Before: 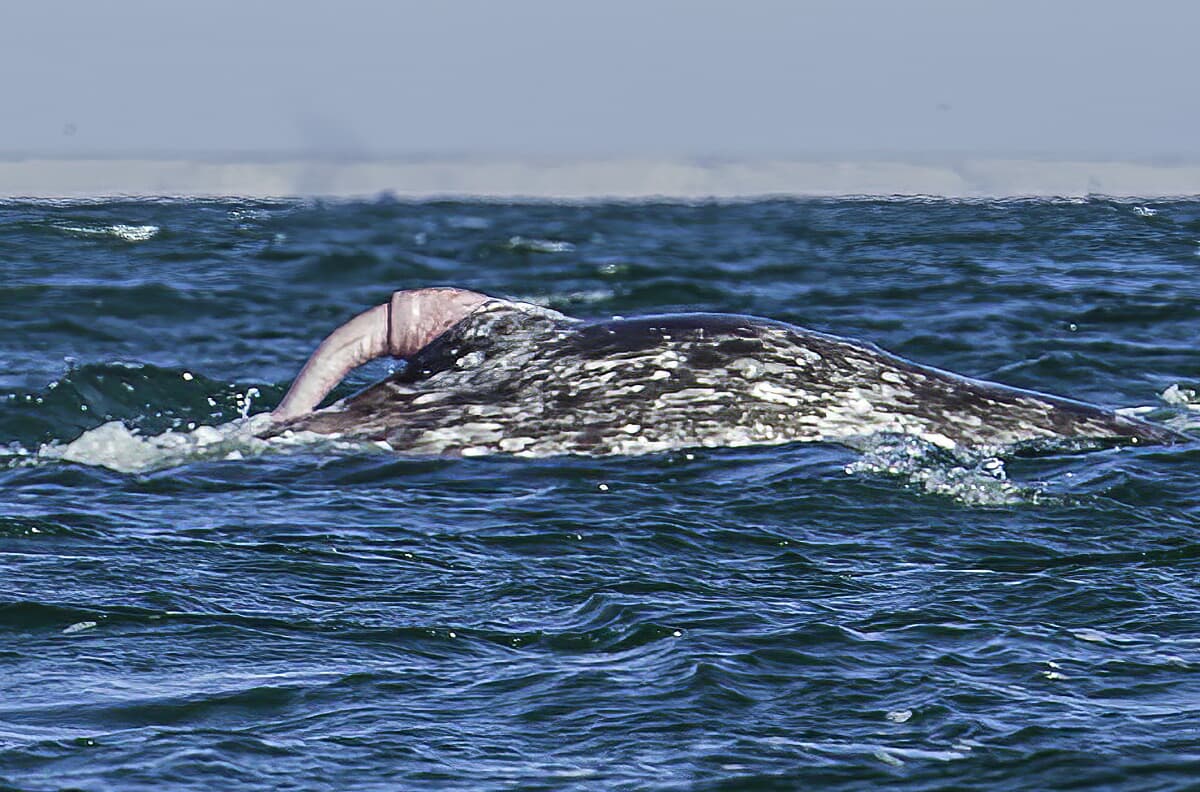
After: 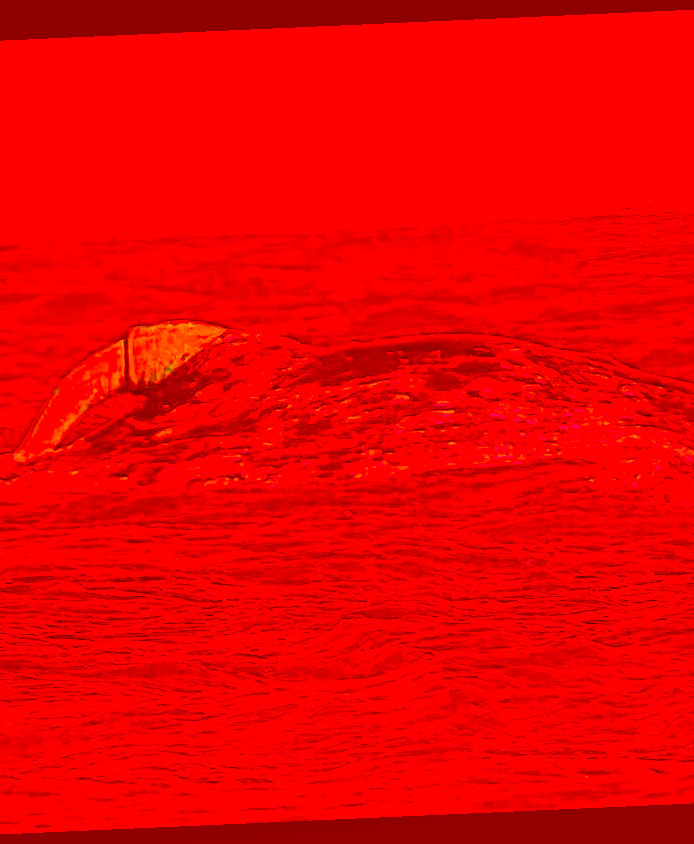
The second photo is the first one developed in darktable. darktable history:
contrast brightness saturation: brightness -0.02, saturation 0.35
crop and rotate: left 22.516%, right 21.234%
rotate and perspective: rotation -2.56°, automatic cropping off
lowpass: radius 0.1, contrast 0.85, saturation 1.1, unbound 0
shadows and highlights: shadows 43.71, white point adjustment -1.46, soften with gaussian
color correction: highlights a* -39.68, highlights b* -40, shadows a* -40, shadows b* -40, saturation -3
